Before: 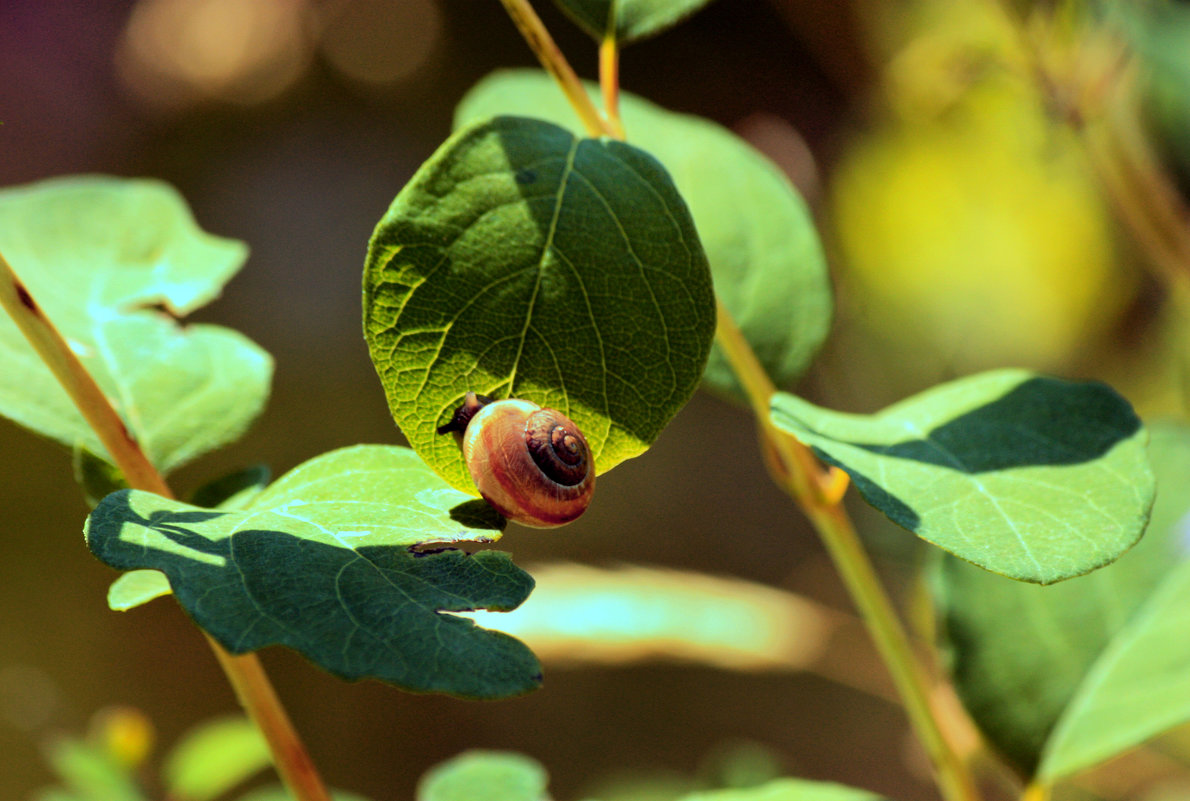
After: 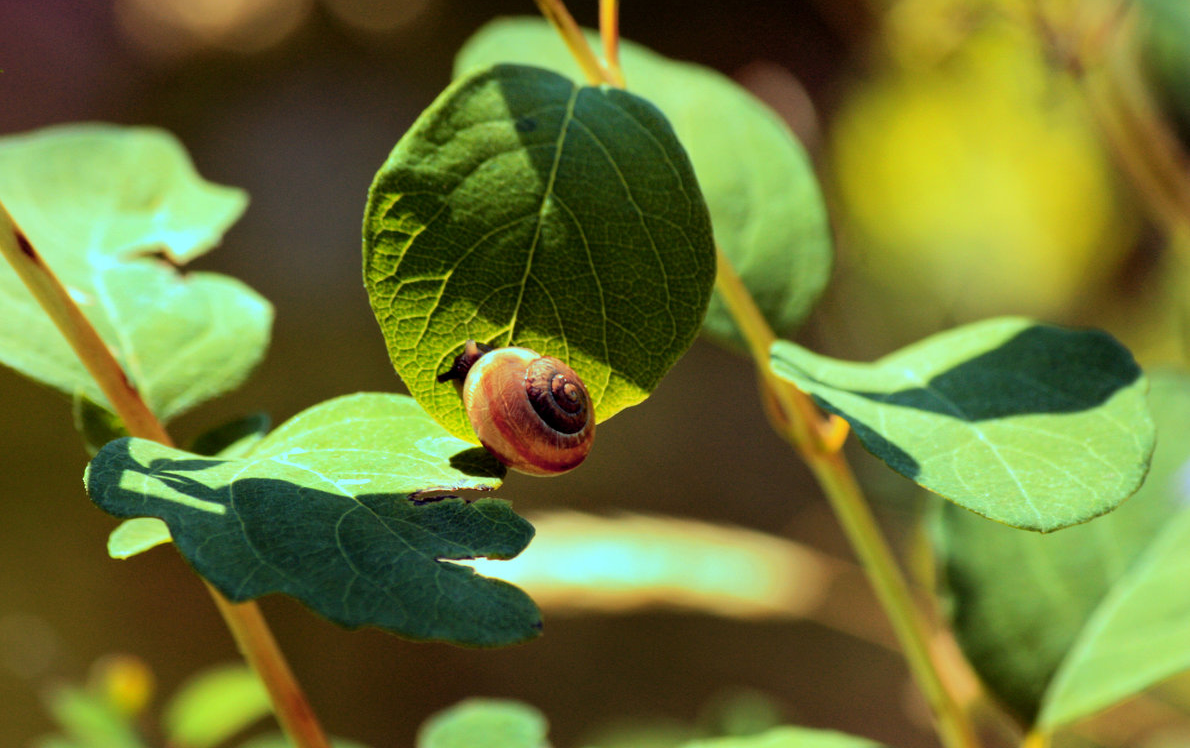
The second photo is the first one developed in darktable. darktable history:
crop and rotate: top 6.529%
